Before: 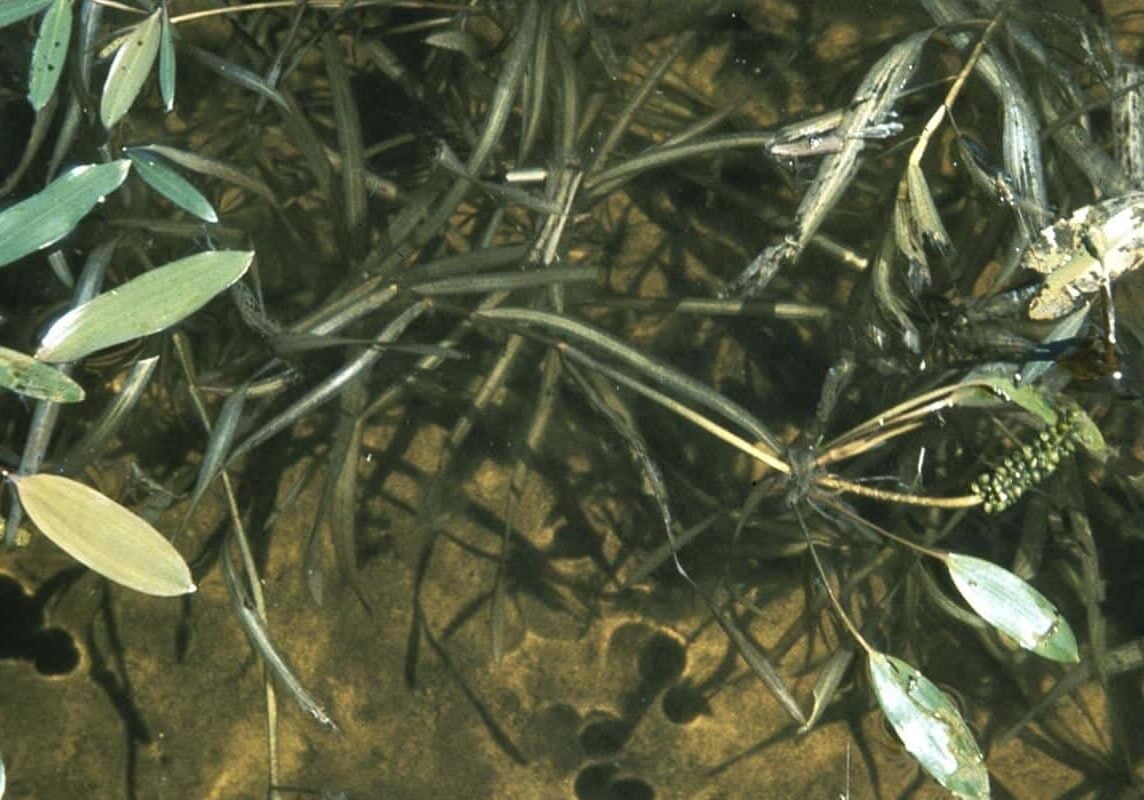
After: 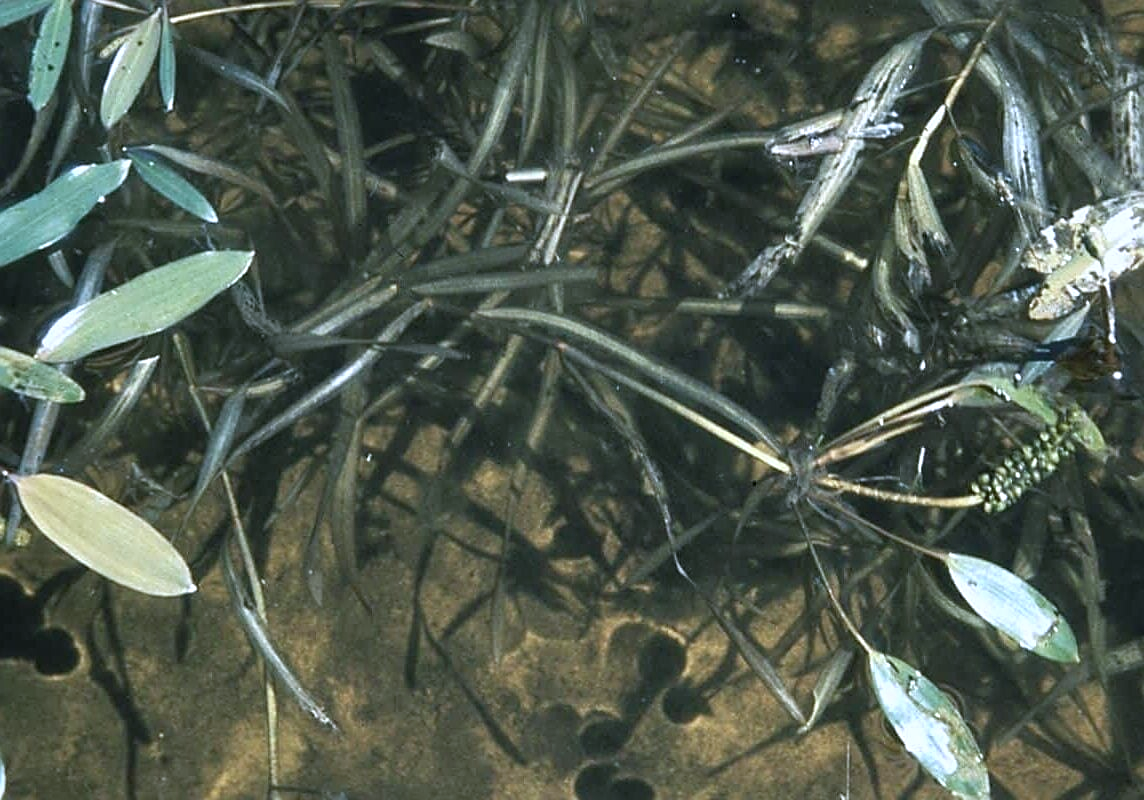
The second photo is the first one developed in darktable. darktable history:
sharpen: on, module defaults
color calibration: illuminant as shot in camera, x 0.377, y 0.392, temperature 4169.3 K, saturation algorithm version 1 (2020)
